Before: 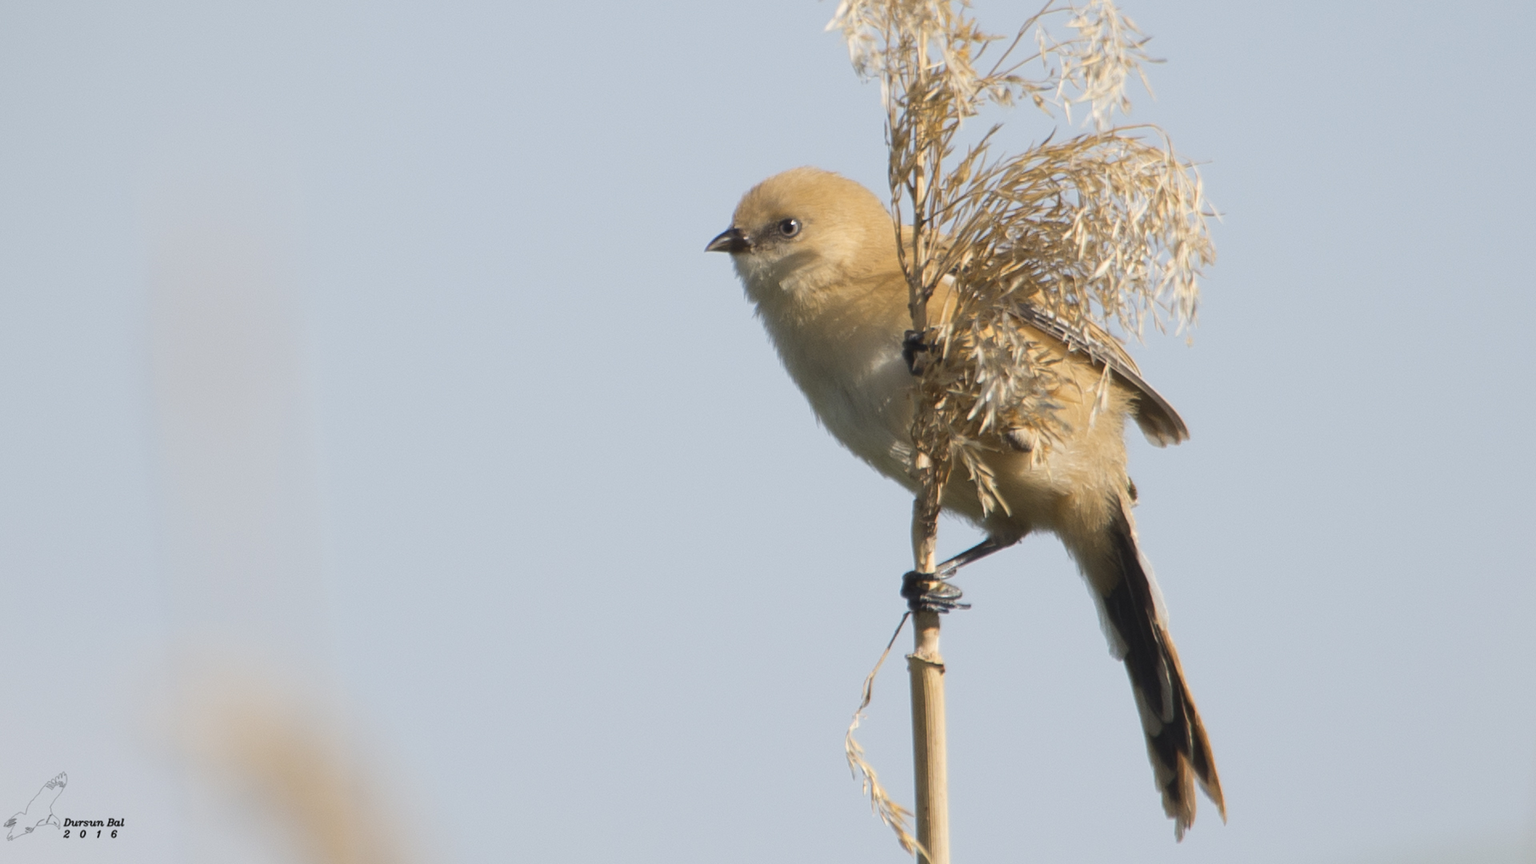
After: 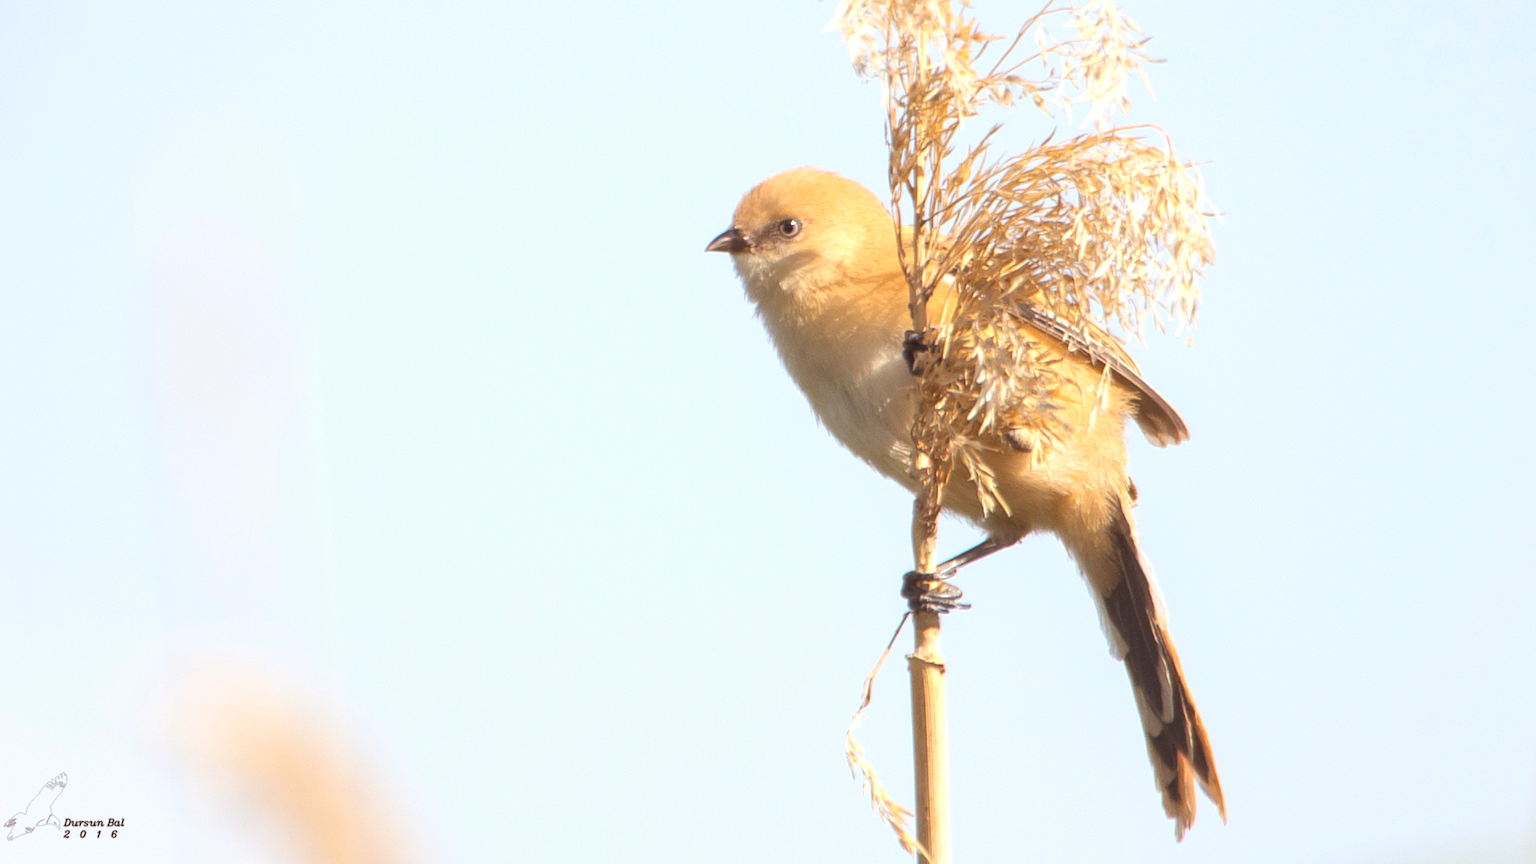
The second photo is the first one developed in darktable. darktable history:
exposure: black level correction 0, exposure 0.7 EV, compensate exposure bias true, compensate highlight preservation false
rgb levels: mode RGB, independent channels, levels [[0, 0.5, 1], [0, 0.521, 1], [0, 0.536, 1]]
local contrast: detail 110%
contrast brightness saturation: brightness 0.15
